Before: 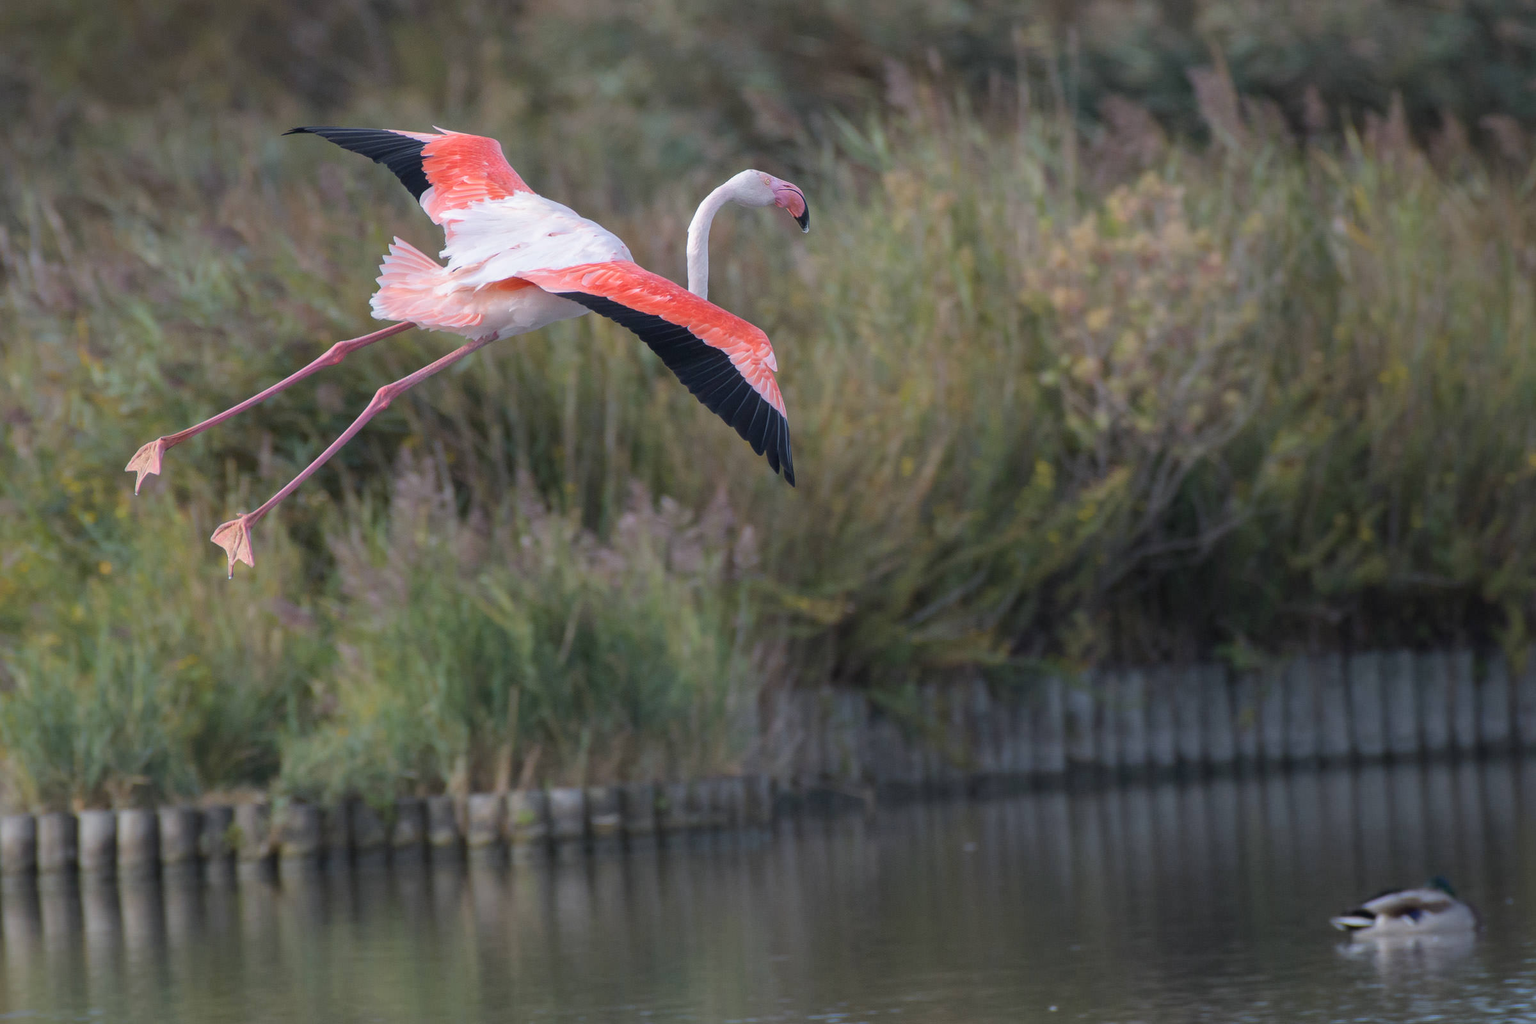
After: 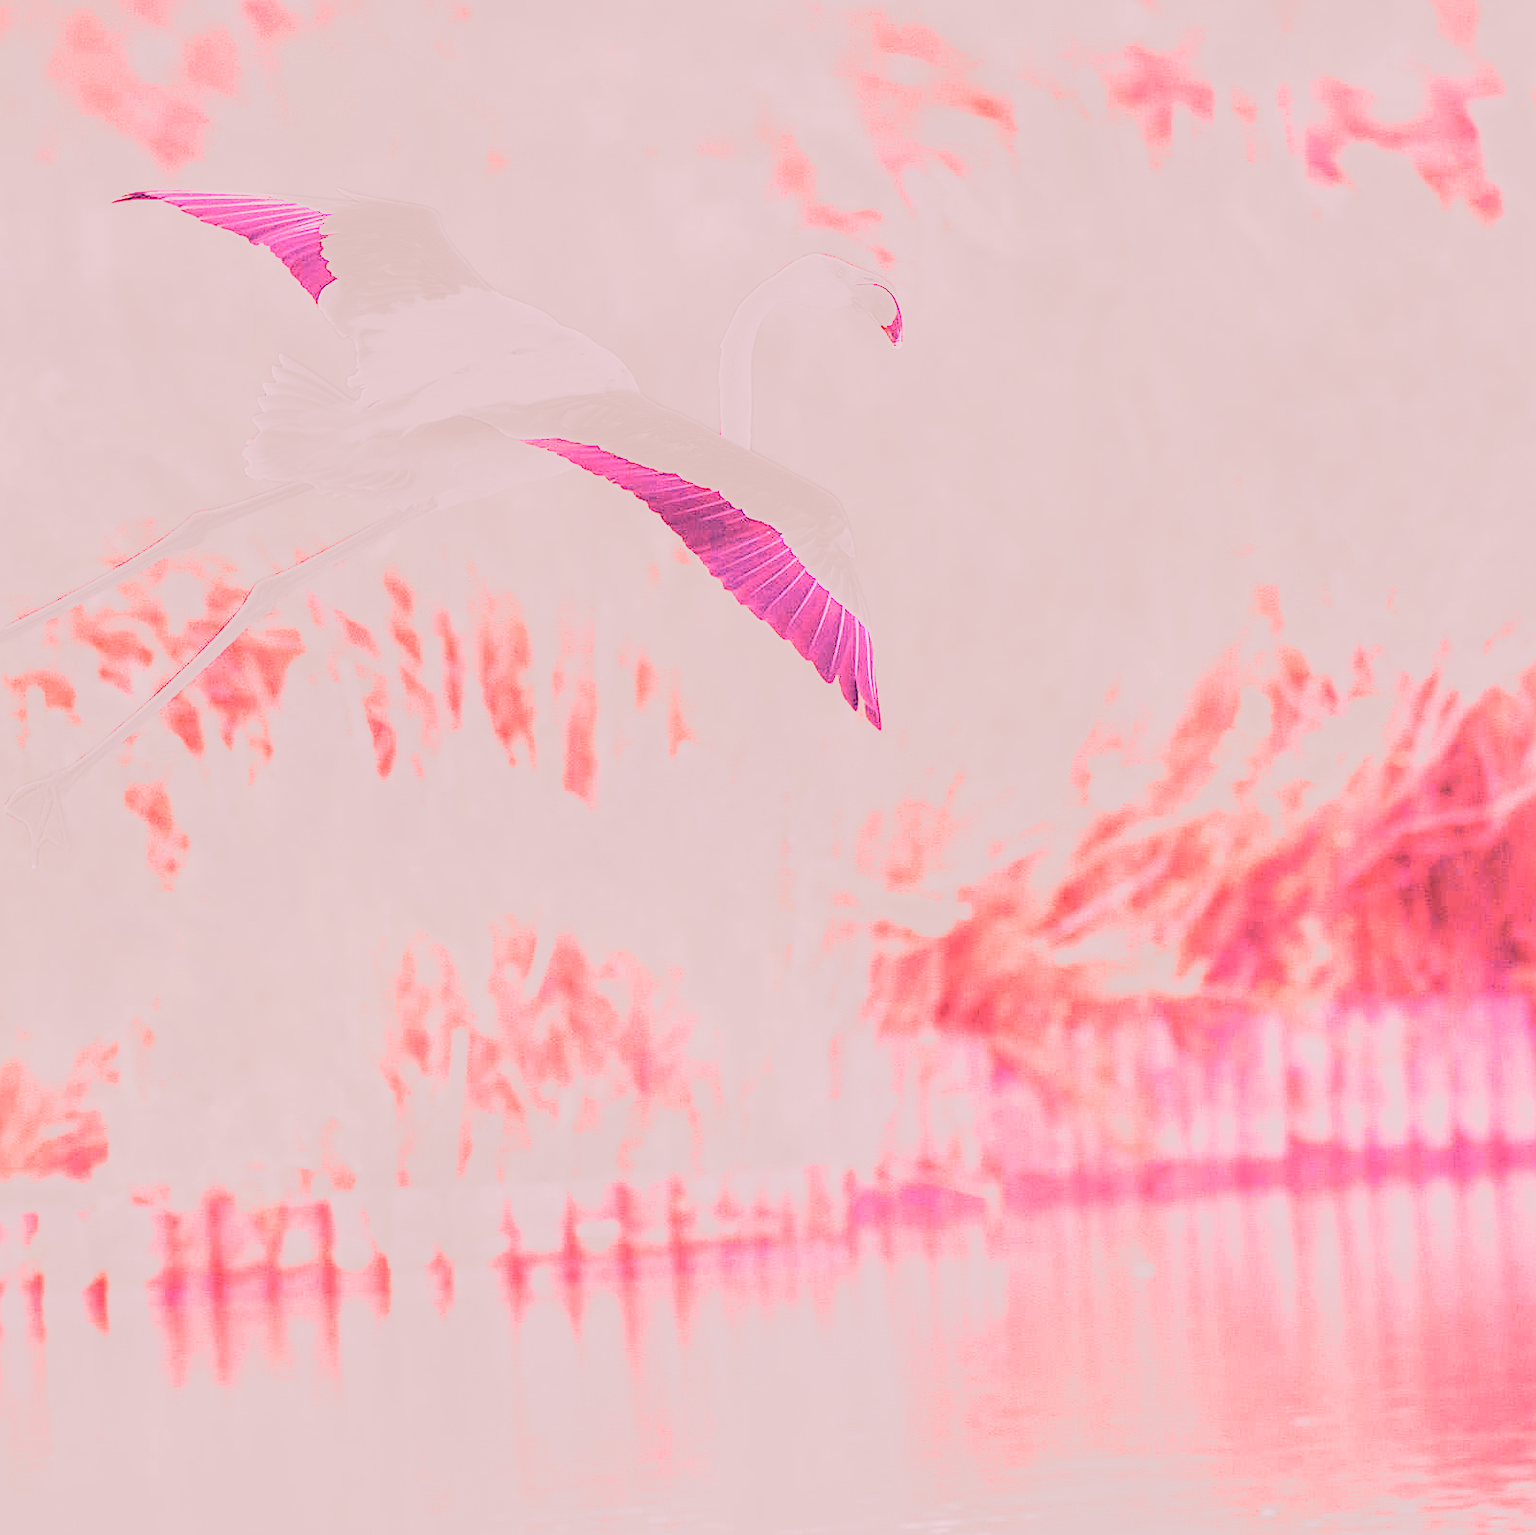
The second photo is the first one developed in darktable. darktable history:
crop and rotate: left 13.537%, right 19.796%
sharpen: on, module defaults
white balance: red 4.26, blue 1.802
contrast brightness saturation: contrast 0.05, brightness 0.06, saturation 0.01
local contrast: on, module defaults
filmic rgb: middle gray luminance 4.29%, black relative exposure -13 EV, white relative exposure 5 EV, threshold 6 EV, target black luminance 0%, hardness 5.19, latitude 59.69%, contrast 0.767, highlights saturation mix 5%, shadows ↔ highlights balance 25.95%, add noise in highlights 0, color science v3 (2019), use custom middle-gray values true, iterations of high-quality reconstruction 0, contrast in highlights soft, enable highlight reconstruction true
tone curve: curves: ch0 [(0, 0.013) (0.129, 0.1) (0.291, 0.375) (0.46, 0.576) (0.667, 0.78) (0.851, 0.903) (0.997, 0.951)]; ch1 [(0, 0) (0.353, 0.344) (0.45, 0.46) (0.498, 0.495) (0.528, 0.531) (0.563, 0.566) (0.592, 0.609) (0.657, 0.672) (1, 1)]; ch2 [(0, 0) (0.333, 0.346) (0.375, 0.375) (0.427, 0.44) (0.5, 0.501) (0.505, 0.505) (0.544, 0.573) (0.576, 0.615) (0.612, 0.644) (0.66, 0.715) (1, 1)], color space Lab, independent channels, preserve colors none
